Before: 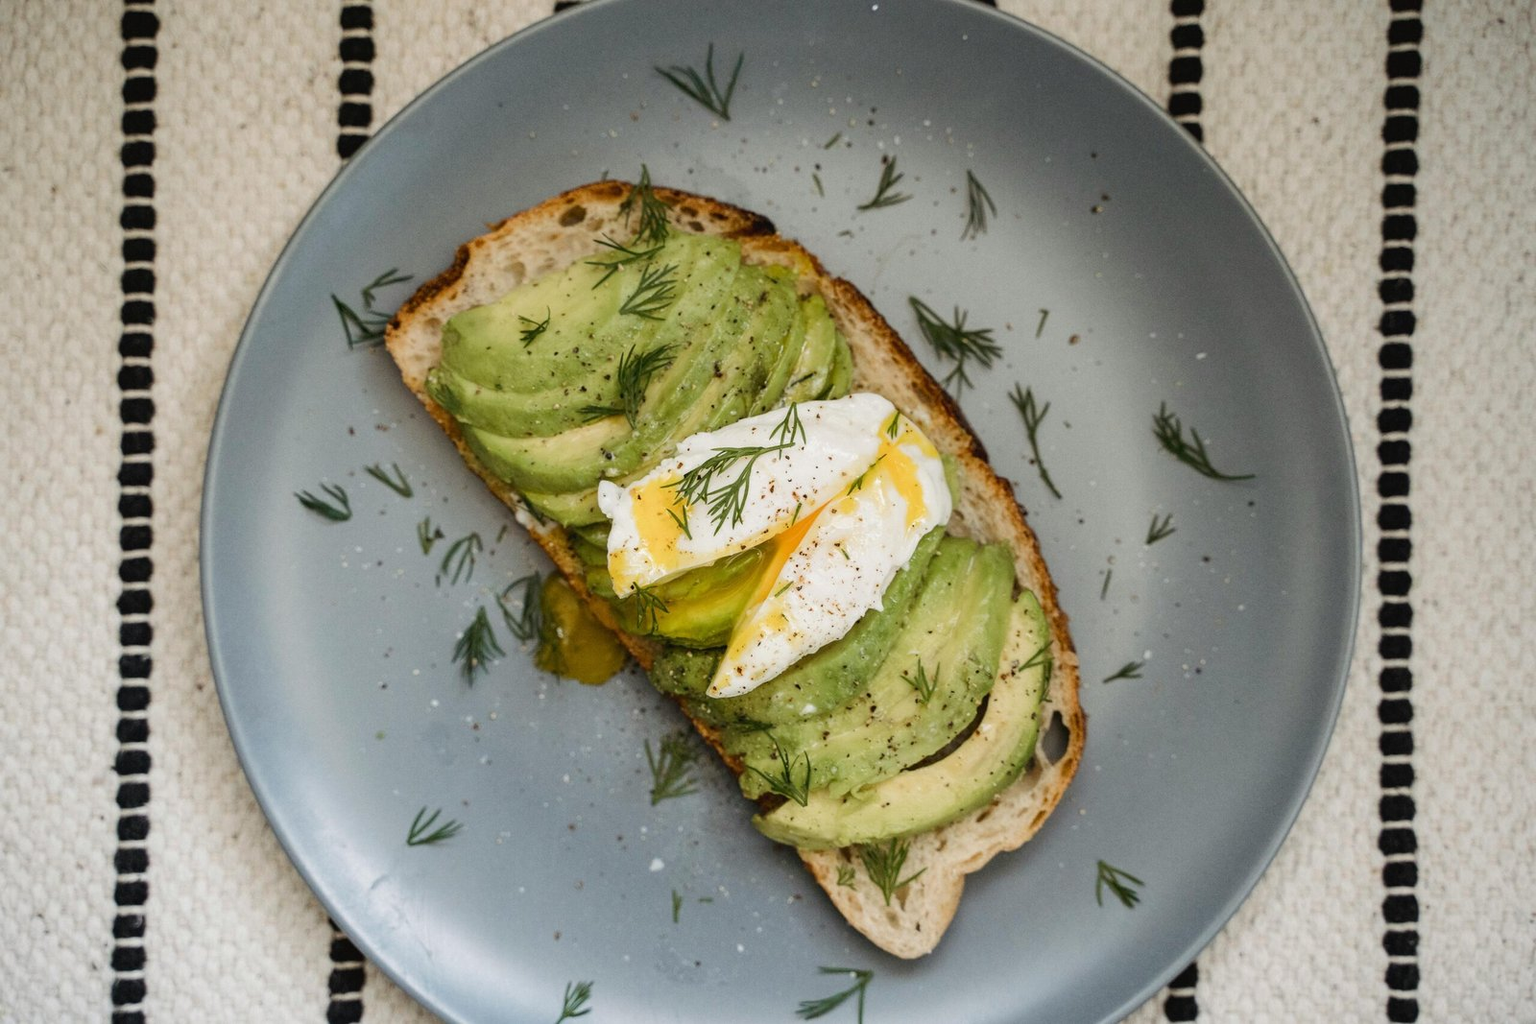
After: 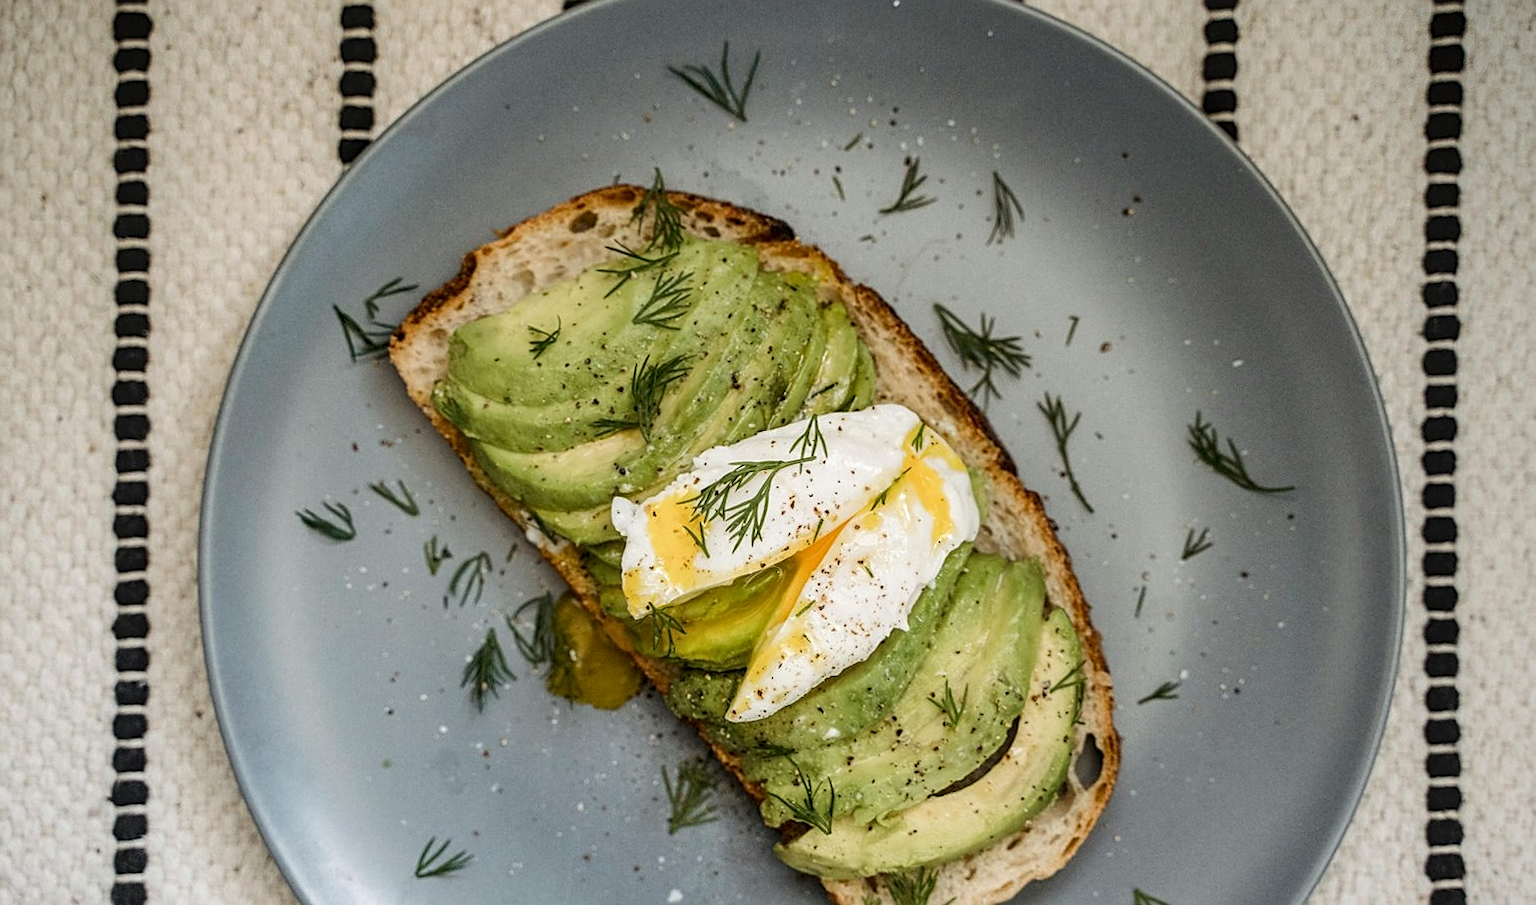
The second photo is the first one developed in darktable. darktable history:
crop and rotate: angle 0.355°, left 0.23%, right 2.633%, bottom 14.142%
local contrast: on, module defaults
sharpen: on, module defaults
